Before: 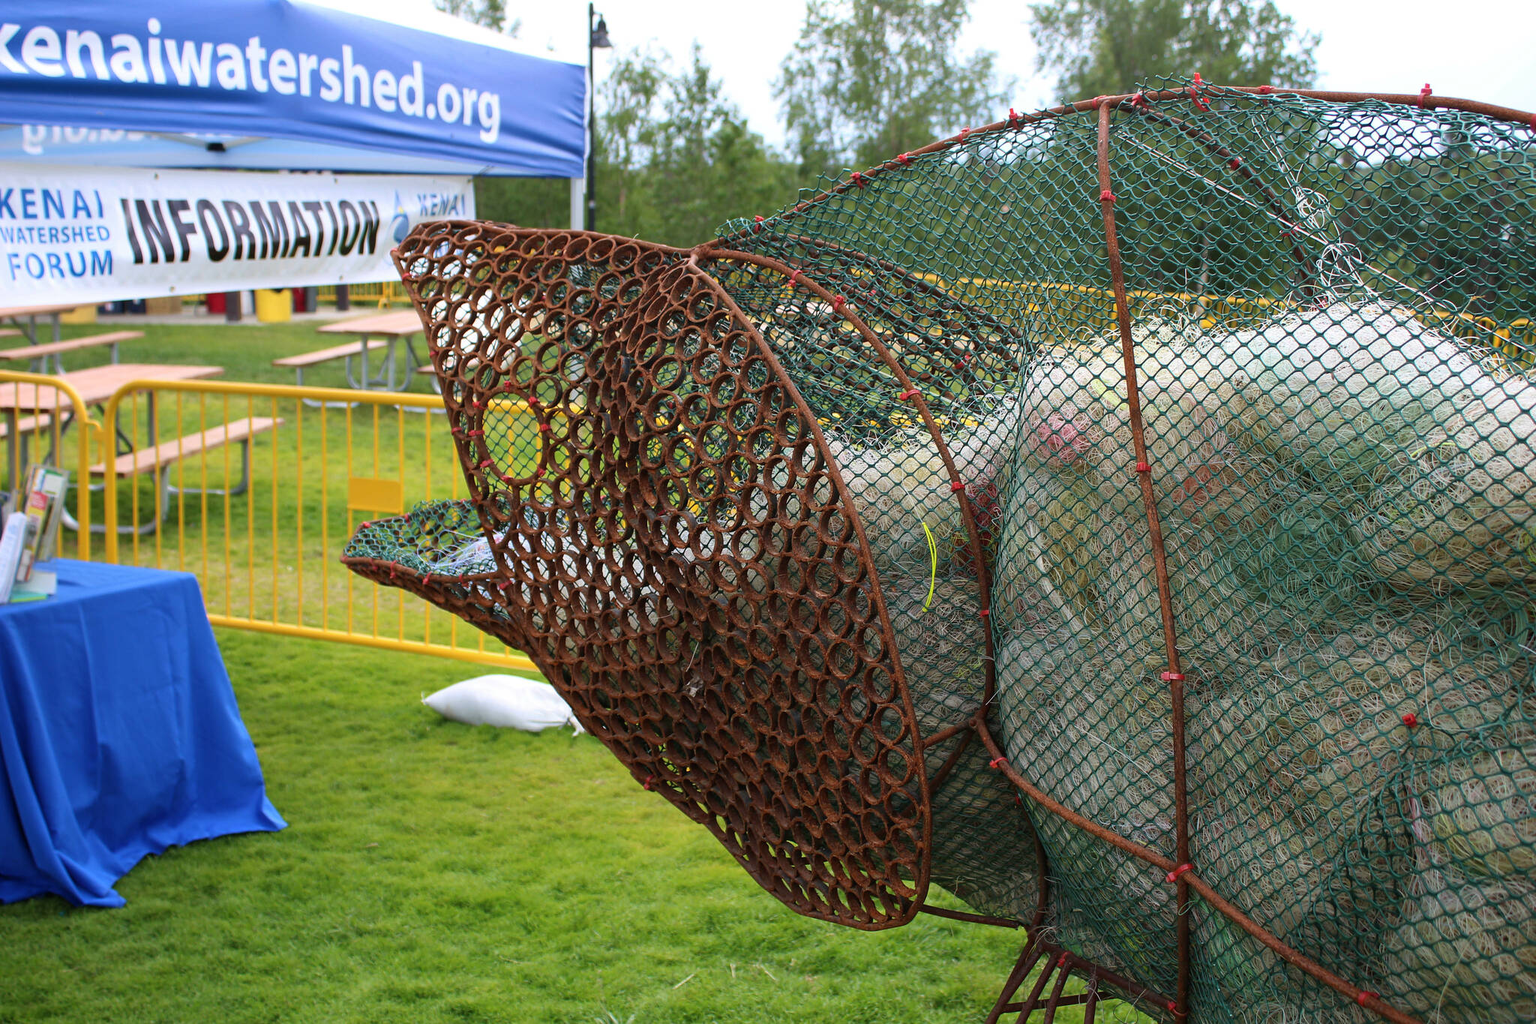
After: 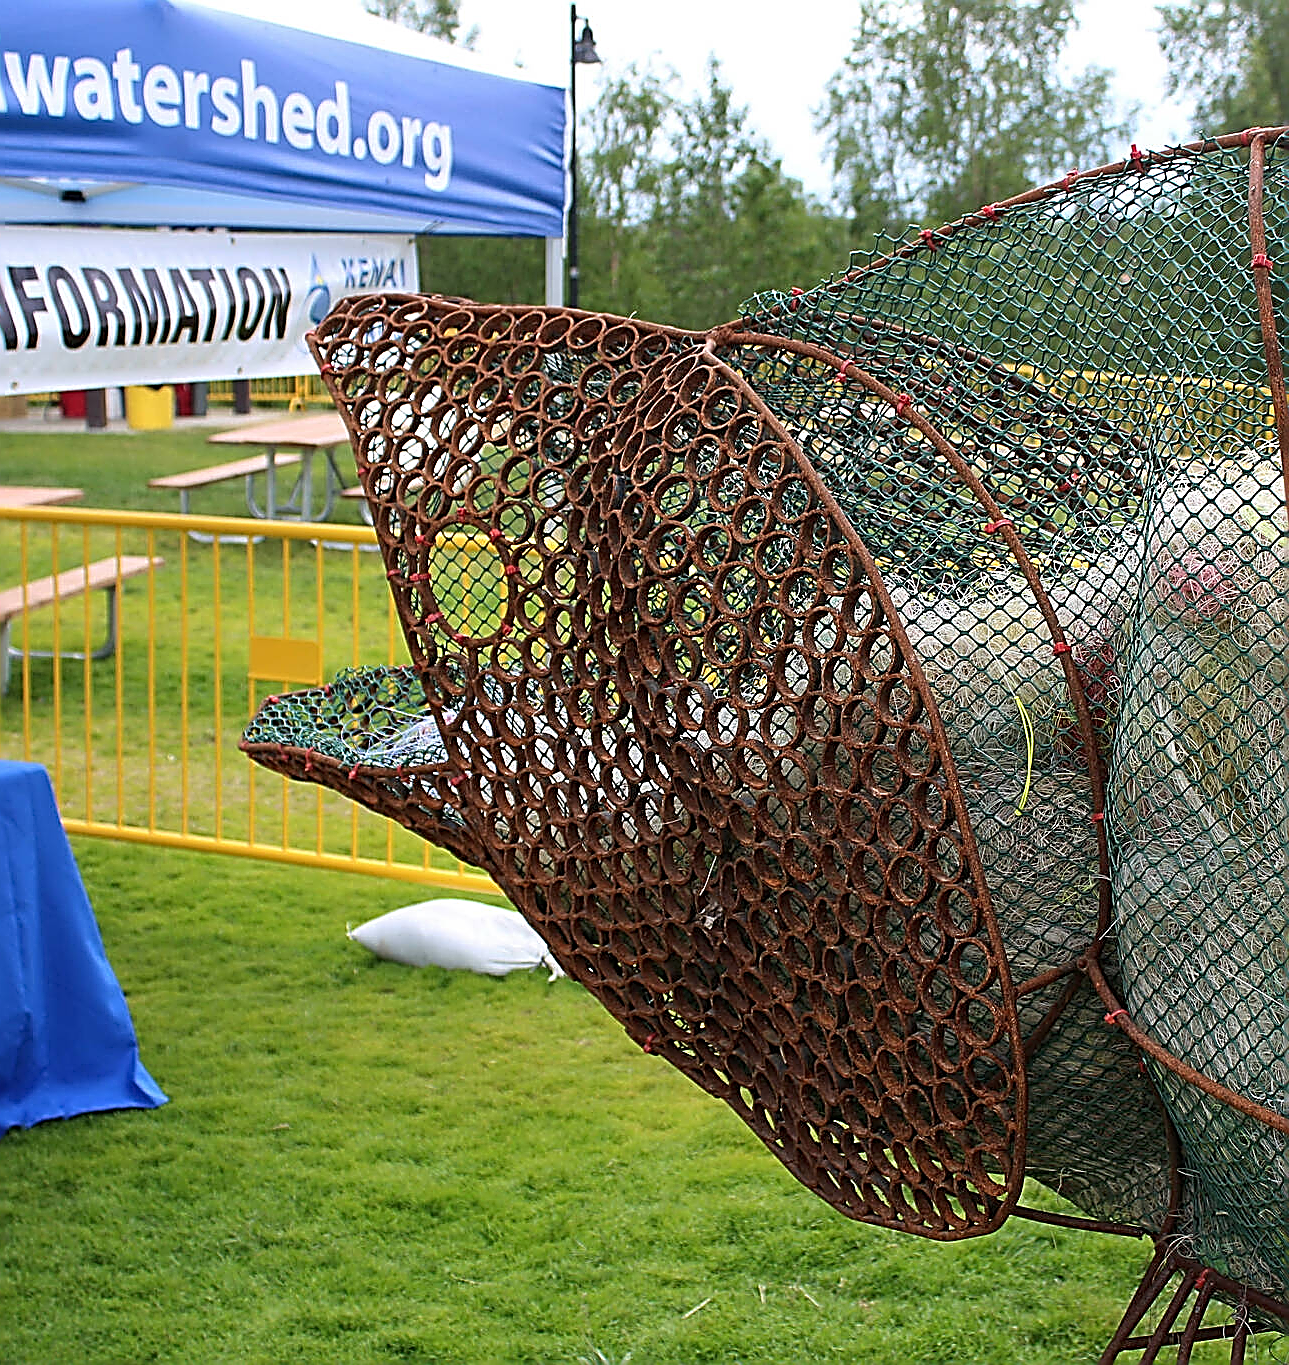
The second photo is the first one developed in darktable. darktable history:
crop: left 10.507%, right 26.545%
sharpen: amount 1.992
